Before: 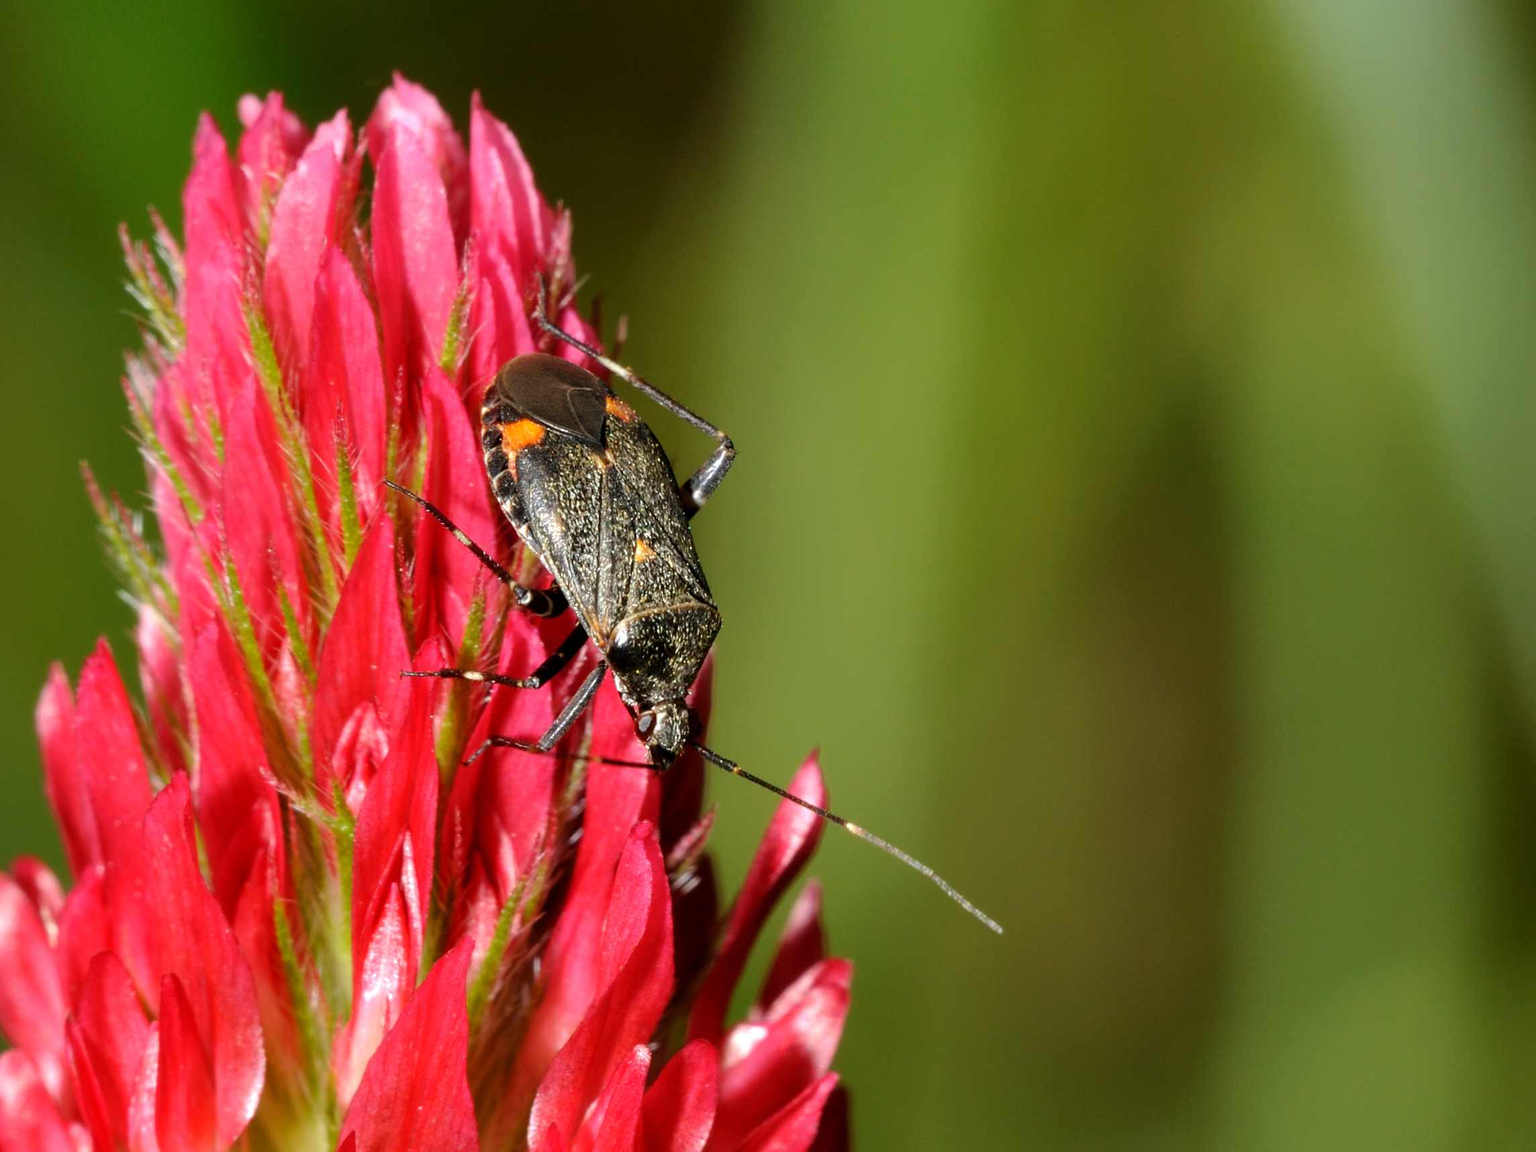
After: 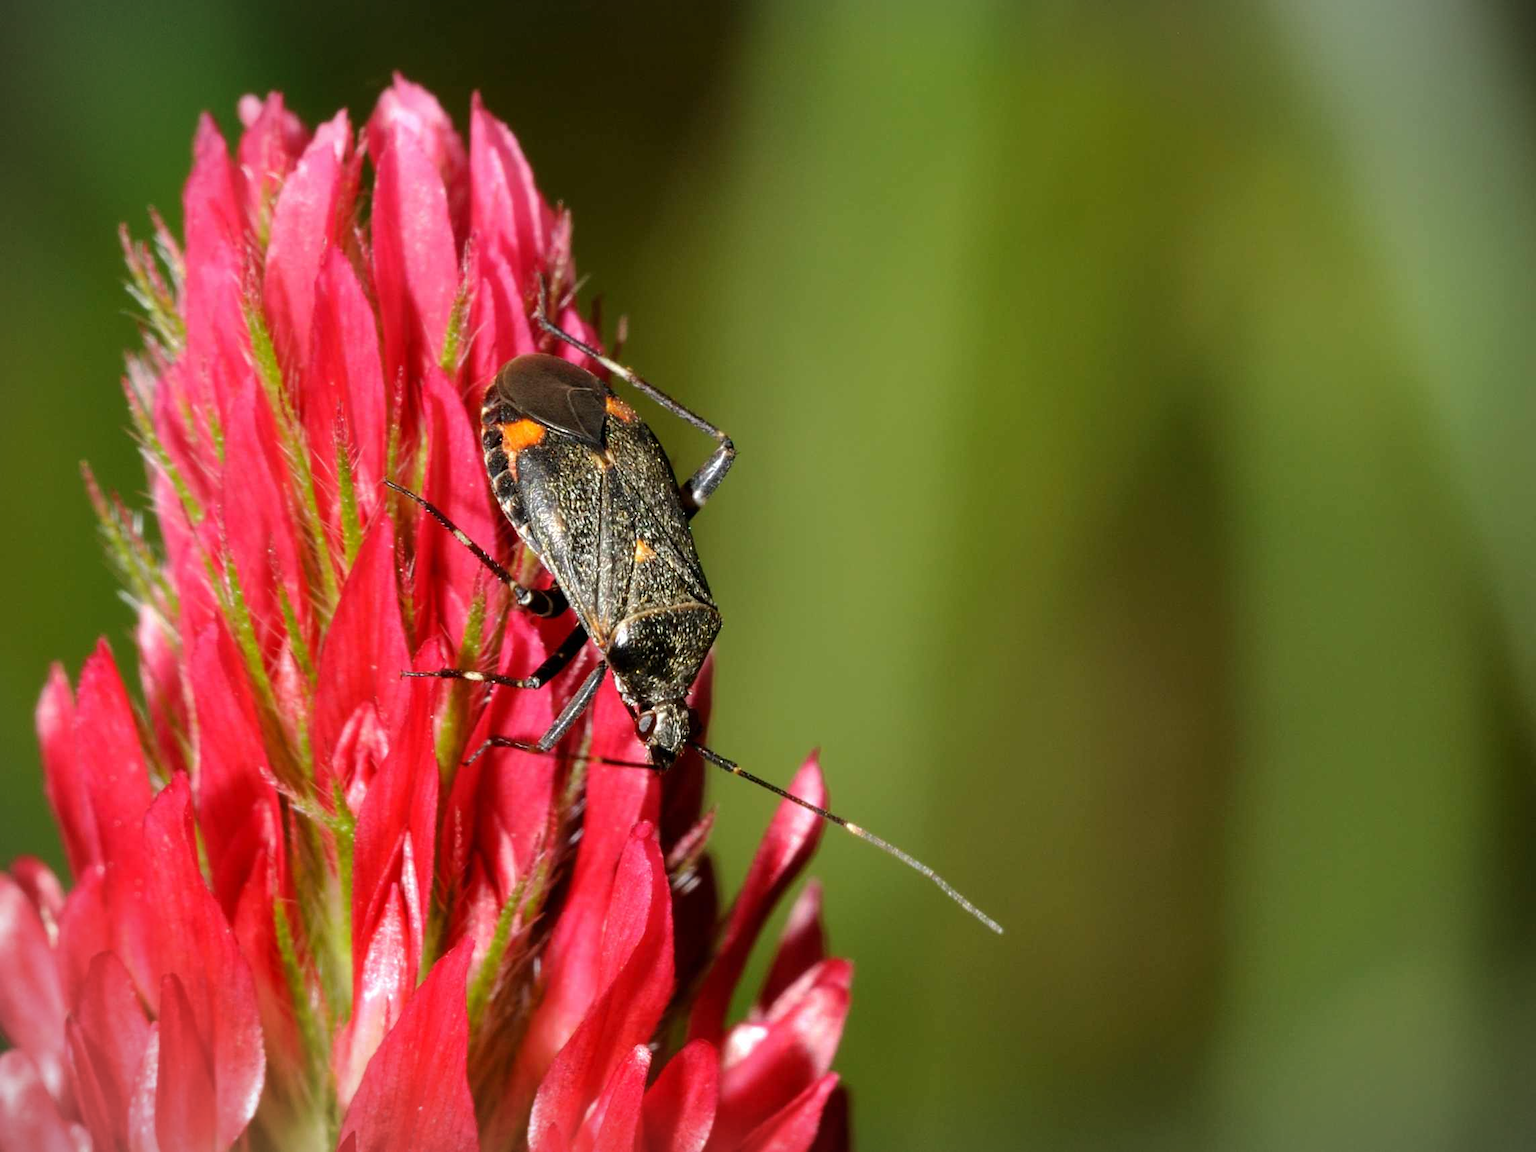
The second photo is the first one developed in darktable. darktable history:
vignetting: fall-off start 100.19%, brightness -0.273, width/height ratio 1.321
